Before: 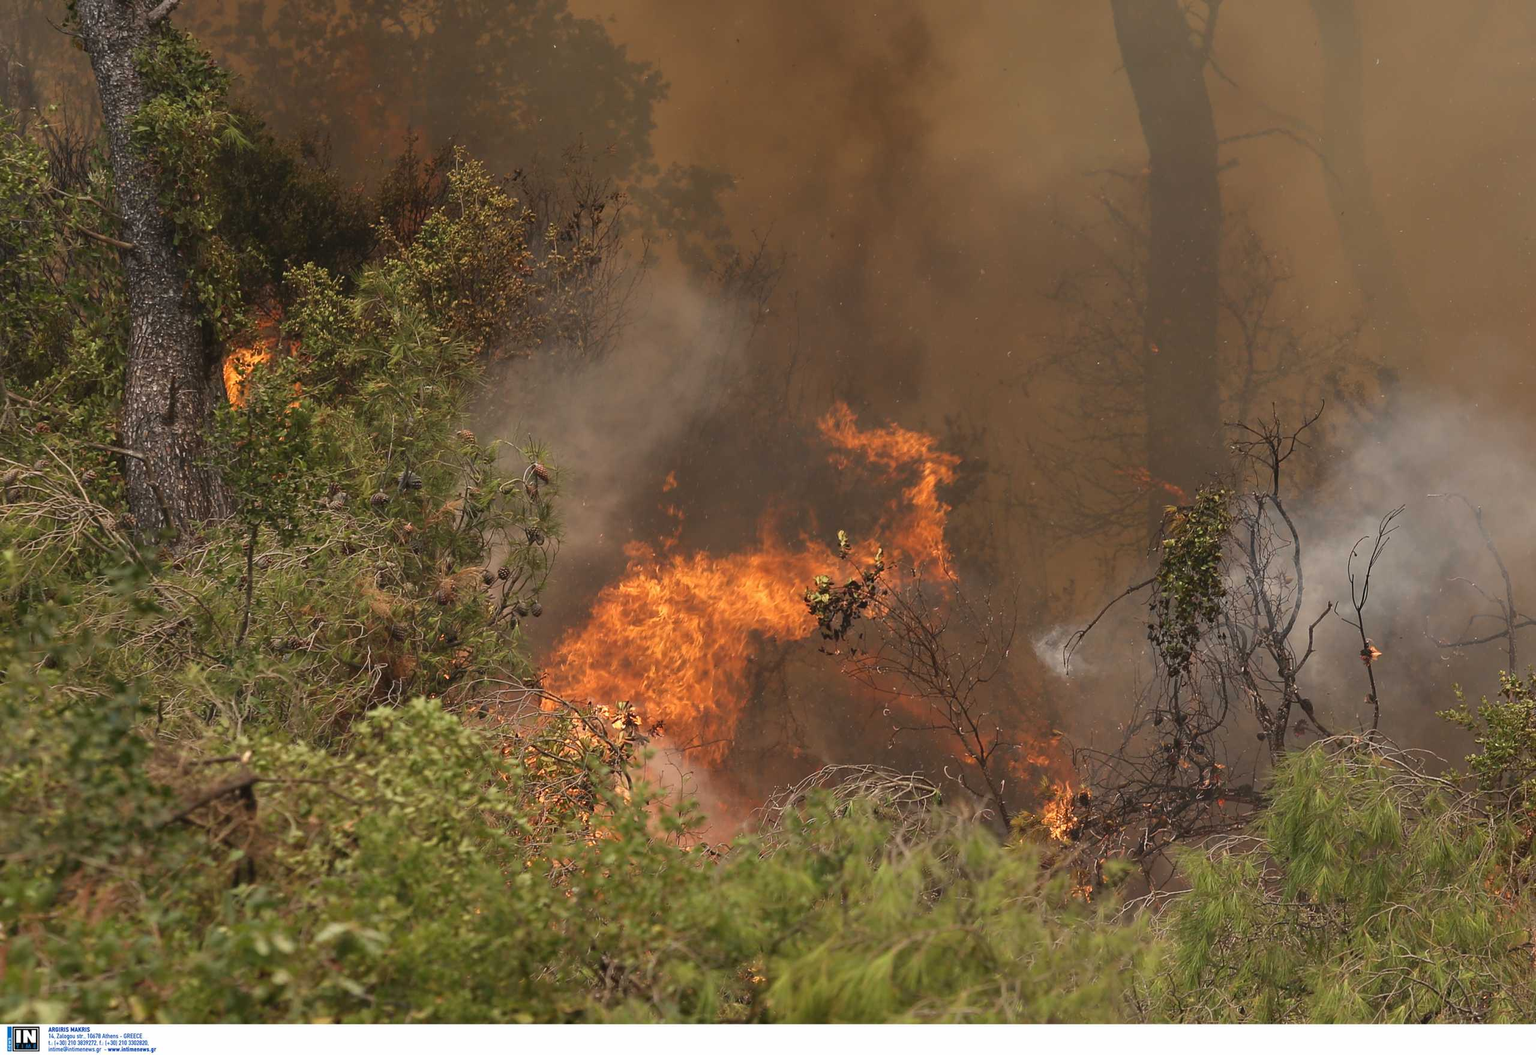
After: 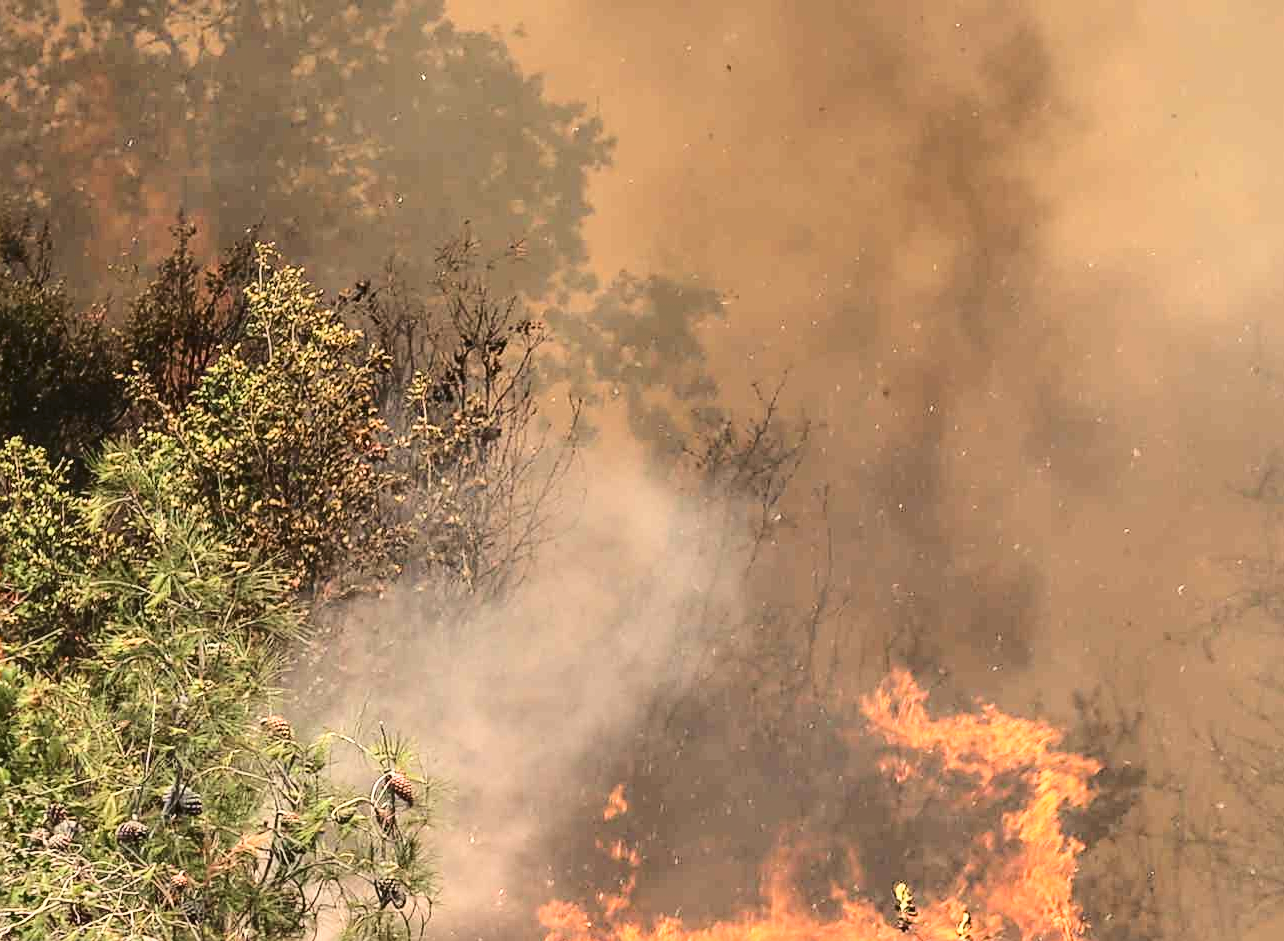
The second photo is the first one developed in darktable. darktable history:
crop: left 19.599%, right 30.213%, bottom 46.43%
base curve: curves: ch0 [(0, 0) (0.028, 0.03) (0.121, 0.232) (0.46, 0.748) (0.859, 0.968) (1, 1)]
sharpen: on, module defaults
exposure: exposure 0.559 EV, compensate exposure bias true, compensate highlight preservation false
local contrast: detail 117%
color zones: curves: ch0 [(0, 0.5) (0.143, 0.5) (0.286, 0.5) (0.429, 0.5) (0.62, 0.489) (0.714, 0.445) (0.844, 0.496) (1, 0.5)]; ch1 [(0, 0.5) (0.143, 0.5) (0.286, 0.5) (0.429, 0.5) (0.571, 0.5) (0.714, 0.523) (0.857, 0.5) (1, 0.5)]
contrast brightness saturation: contrast 0.219
